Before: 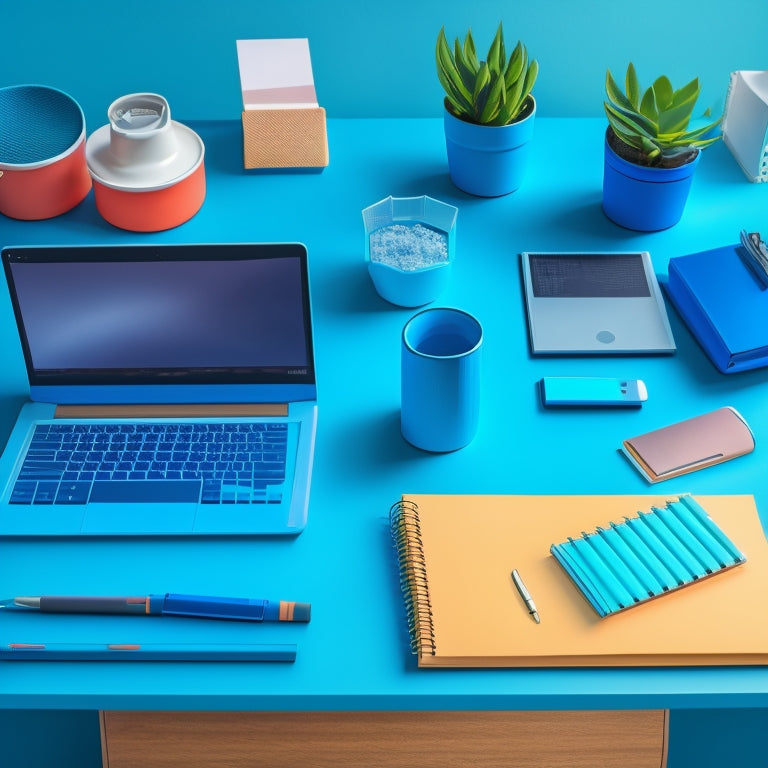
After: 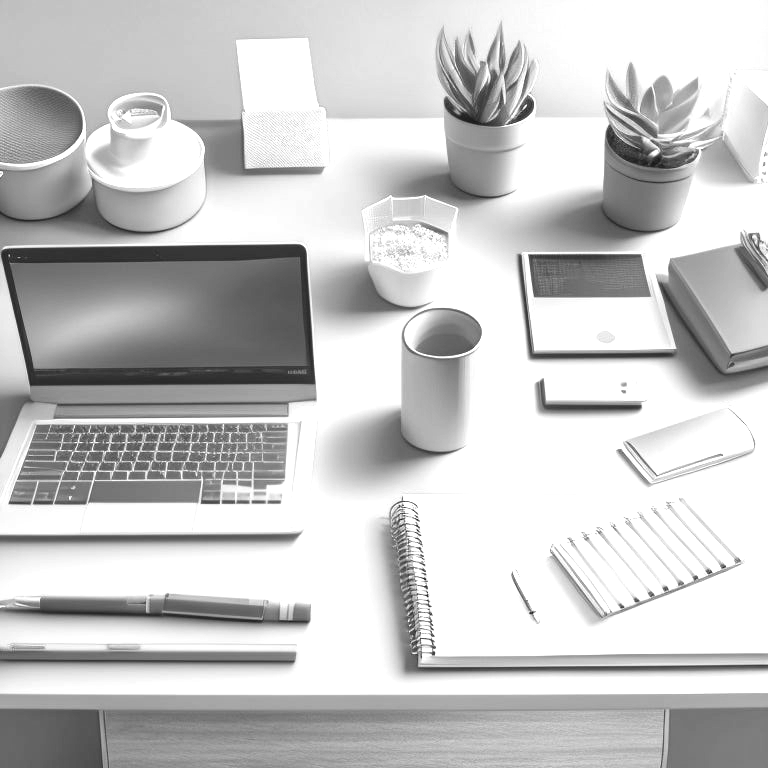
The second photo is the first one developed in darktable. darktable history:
exposure: black level correction 0, exposure 1.35 EV, compensate exposure bias true, compensate highlight preservation false
monochrome: a 2.21, b -1.33, size 2.2
